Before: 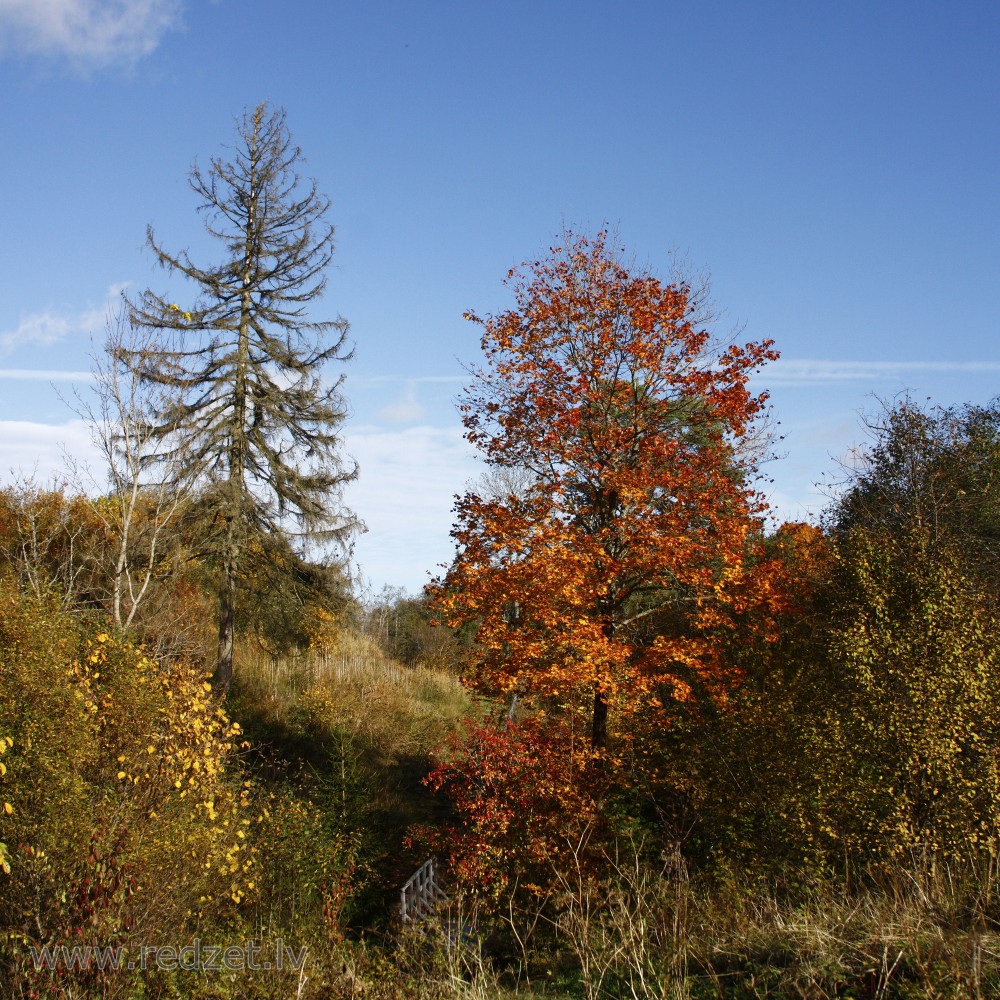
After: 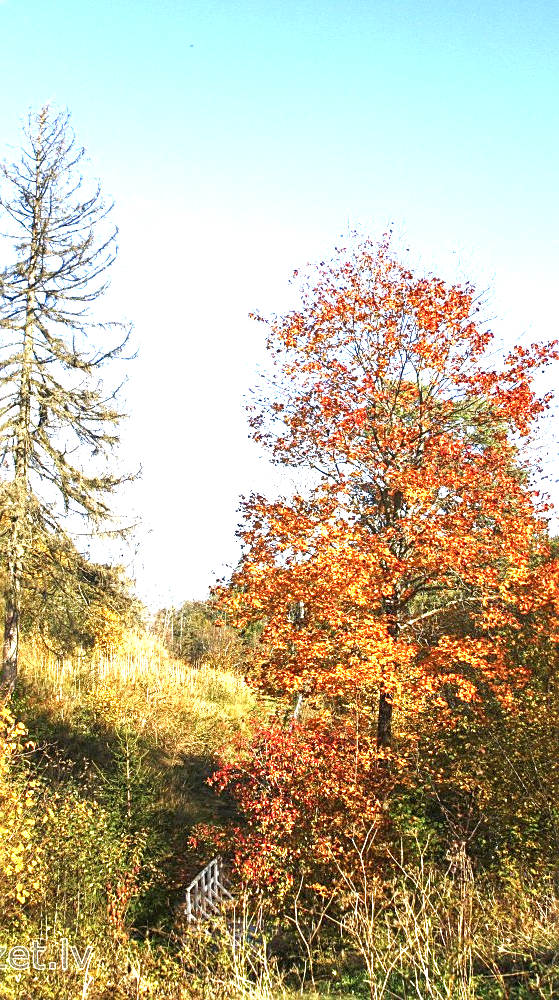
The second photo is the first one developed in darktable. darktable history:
crop: left 21.569%, right 22.513%
exposure: black level correction 0, exposure 2.171 EV, compensate highlight preservation false
sharpen: on, module defaults
local contrast: on, module defaults
